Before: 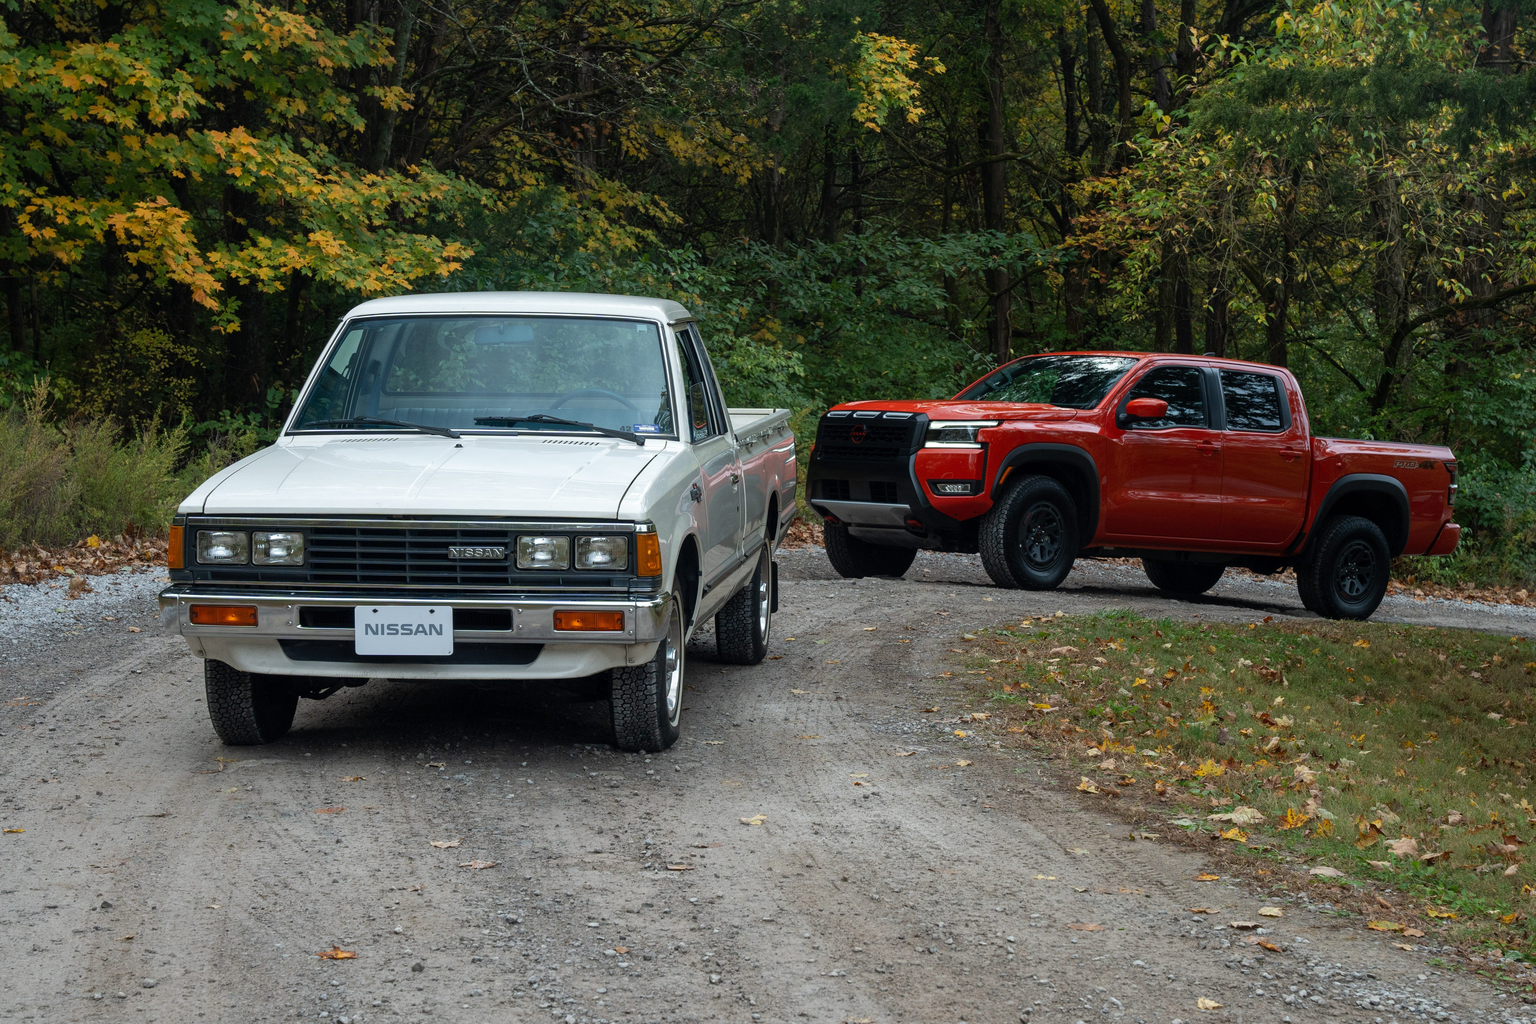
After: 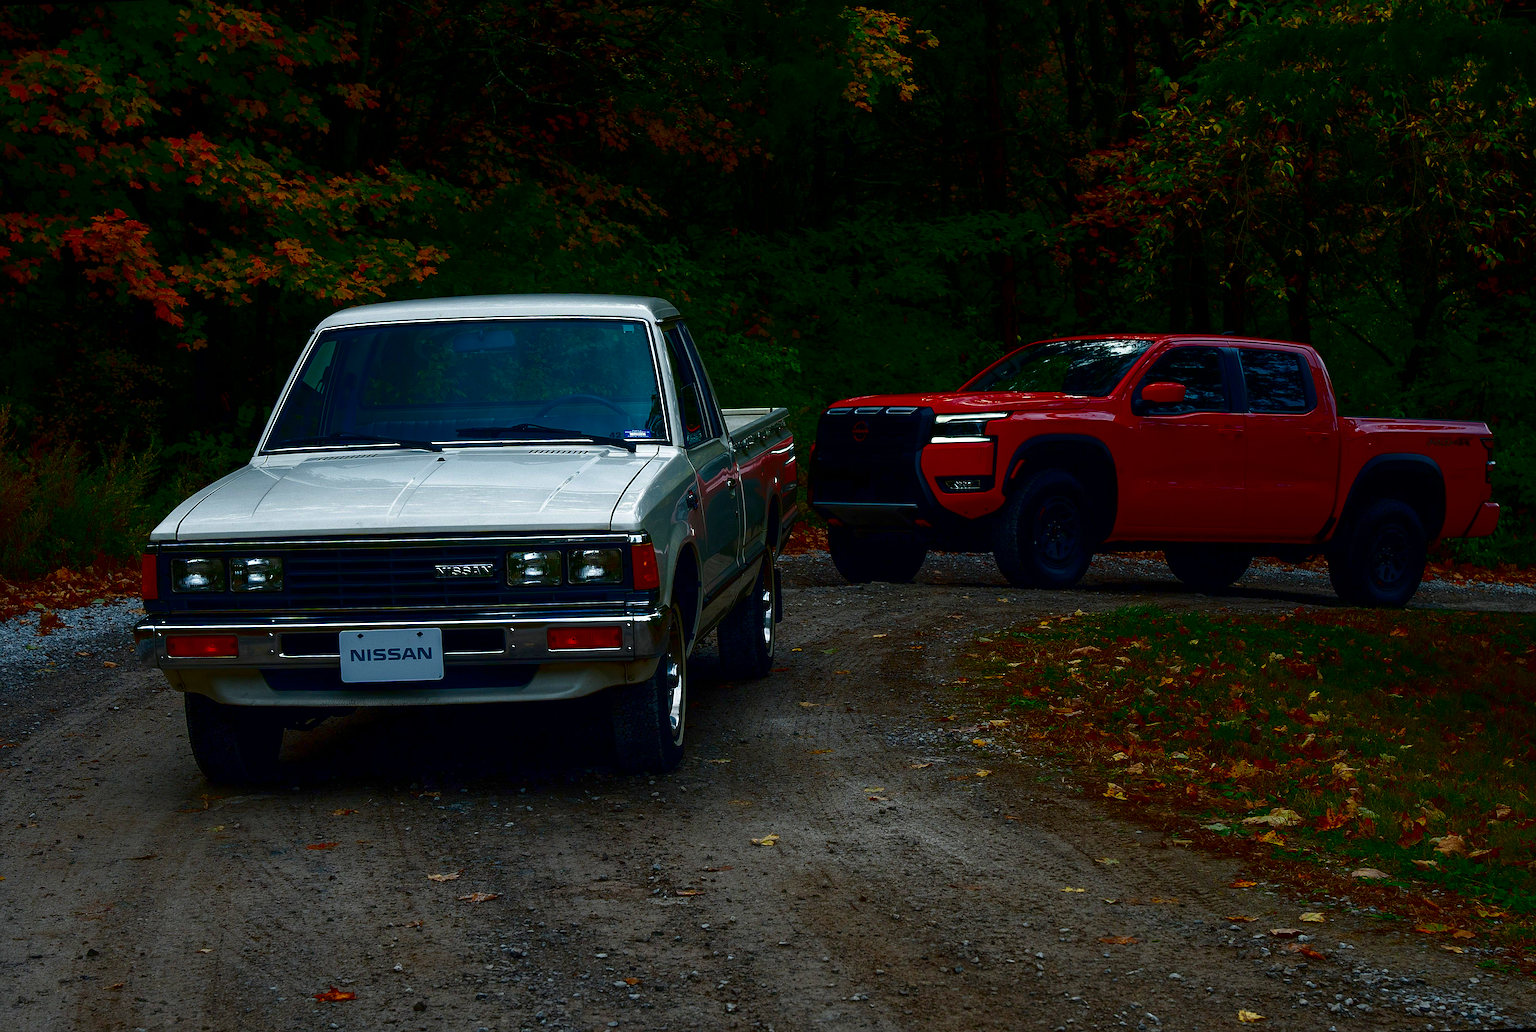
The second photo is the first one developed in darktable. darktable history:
rotate and perspective: rotation -2.12°, lens shift (vertical) 0.009, lens shift (horizontal) -0.008, automatic cropping original format, crop left 0.036, crop right 0.964, crop top 0.05, crop bottom 0.959
contrast brightness saturation: brightness -1, saturation 1
sharpen: radius 2.167, amount 0.381, threshold 0
